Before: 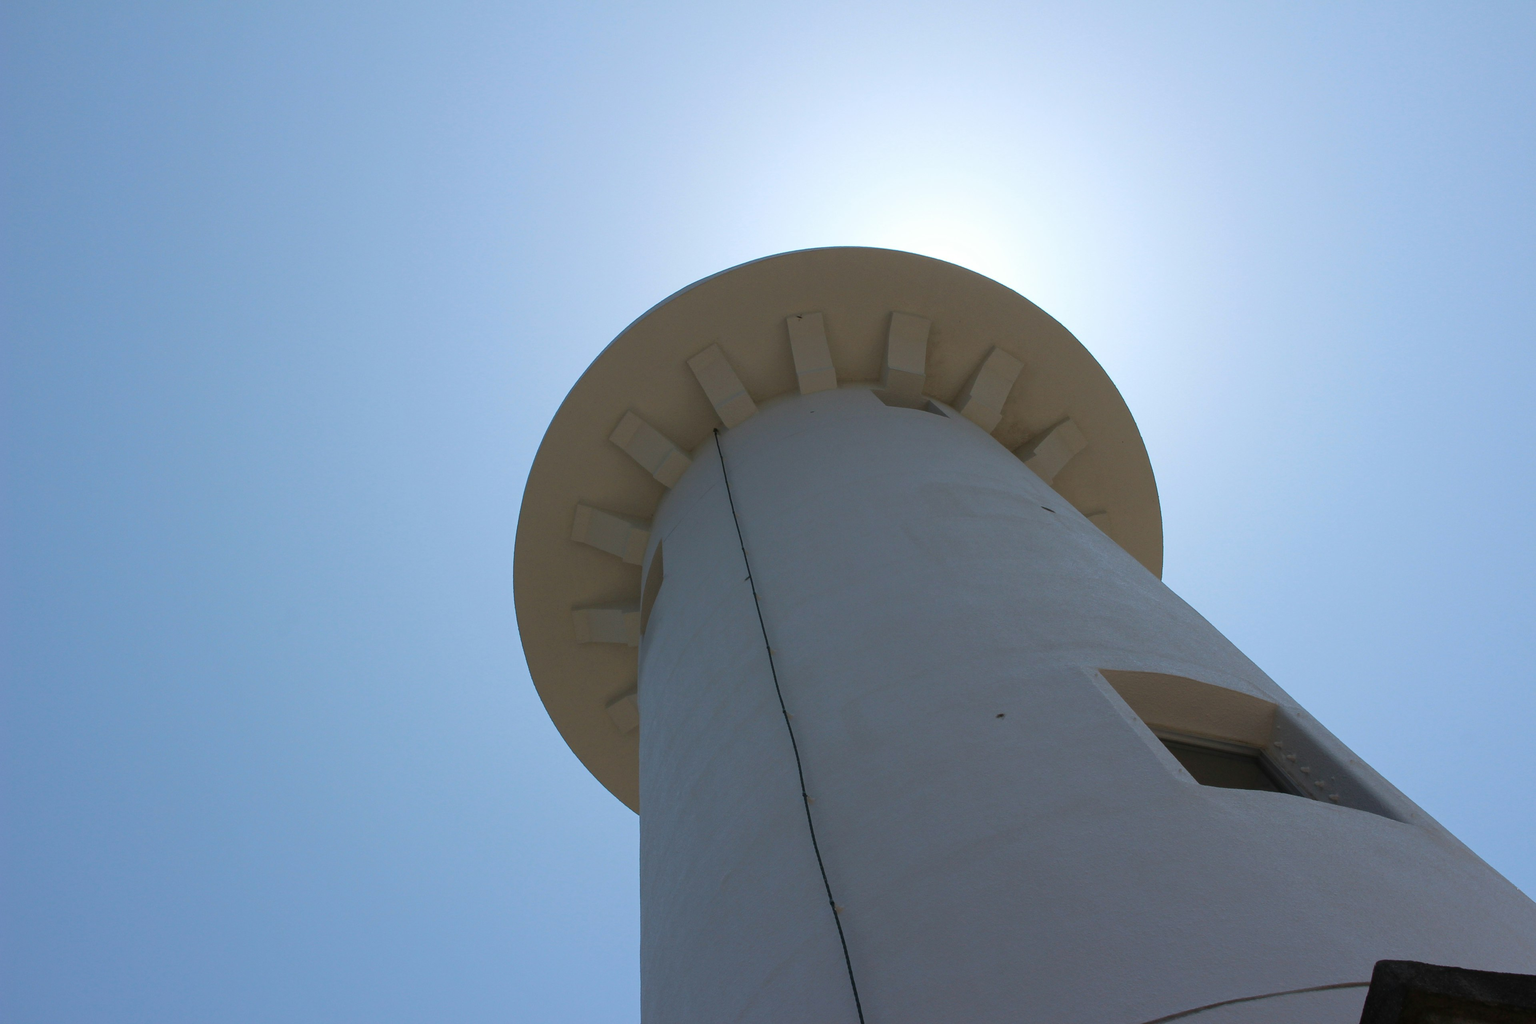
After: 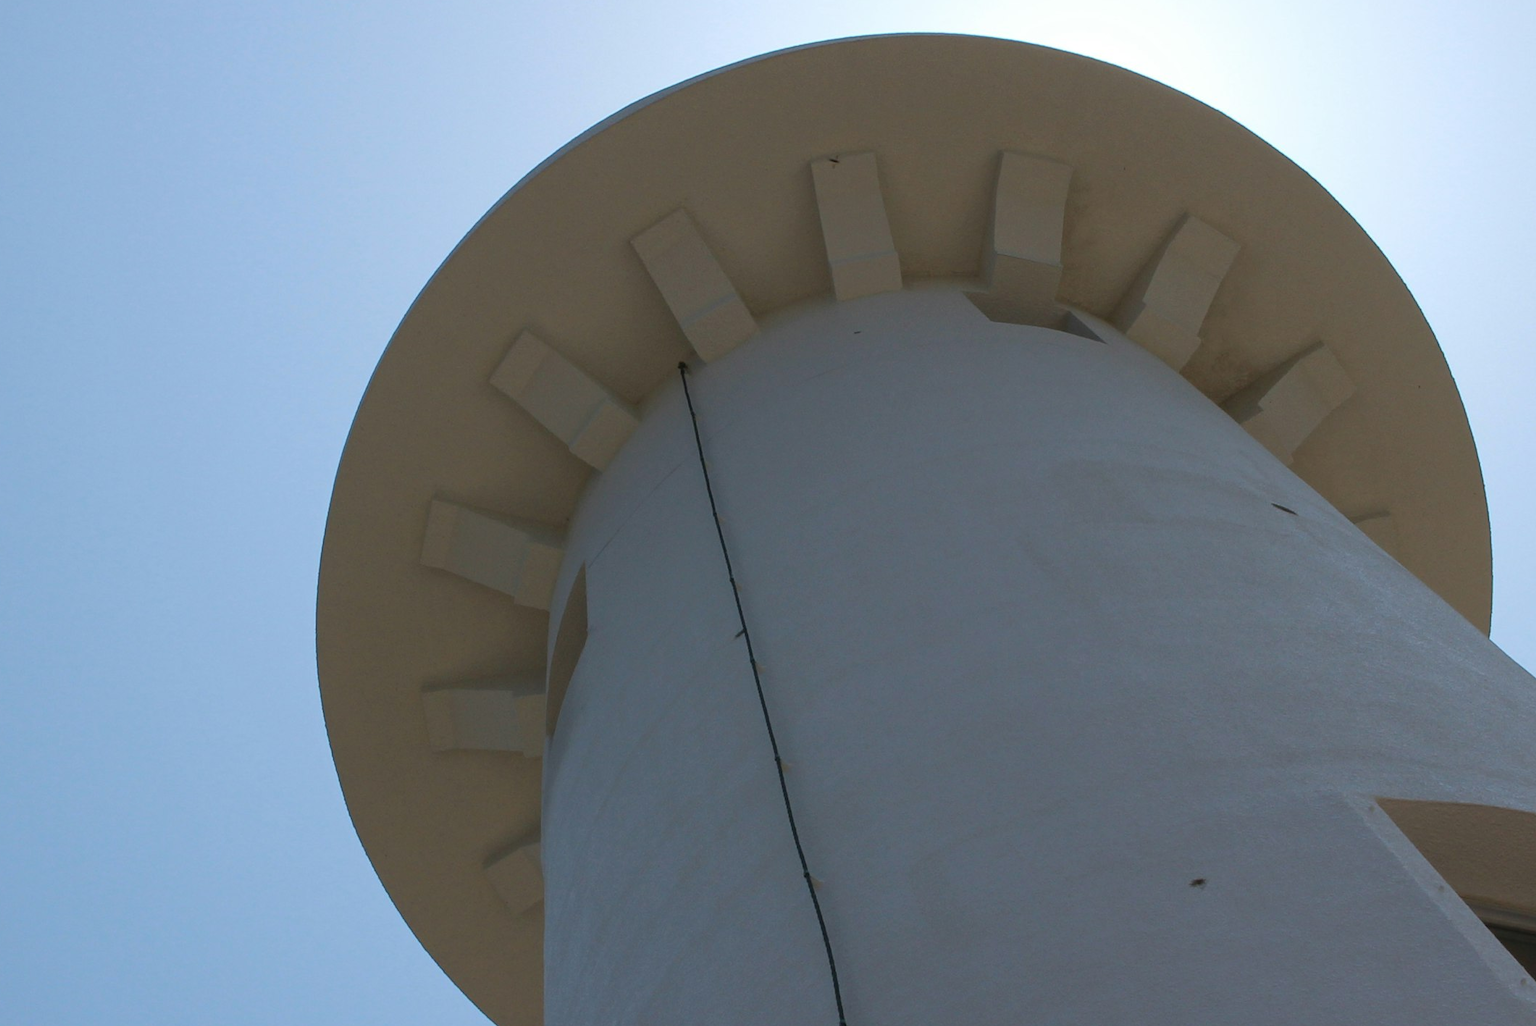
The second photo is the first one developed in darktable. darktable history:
crop and rotate: left 22.064%, top 22.317%, right 22.702%, bottom 22.319%
